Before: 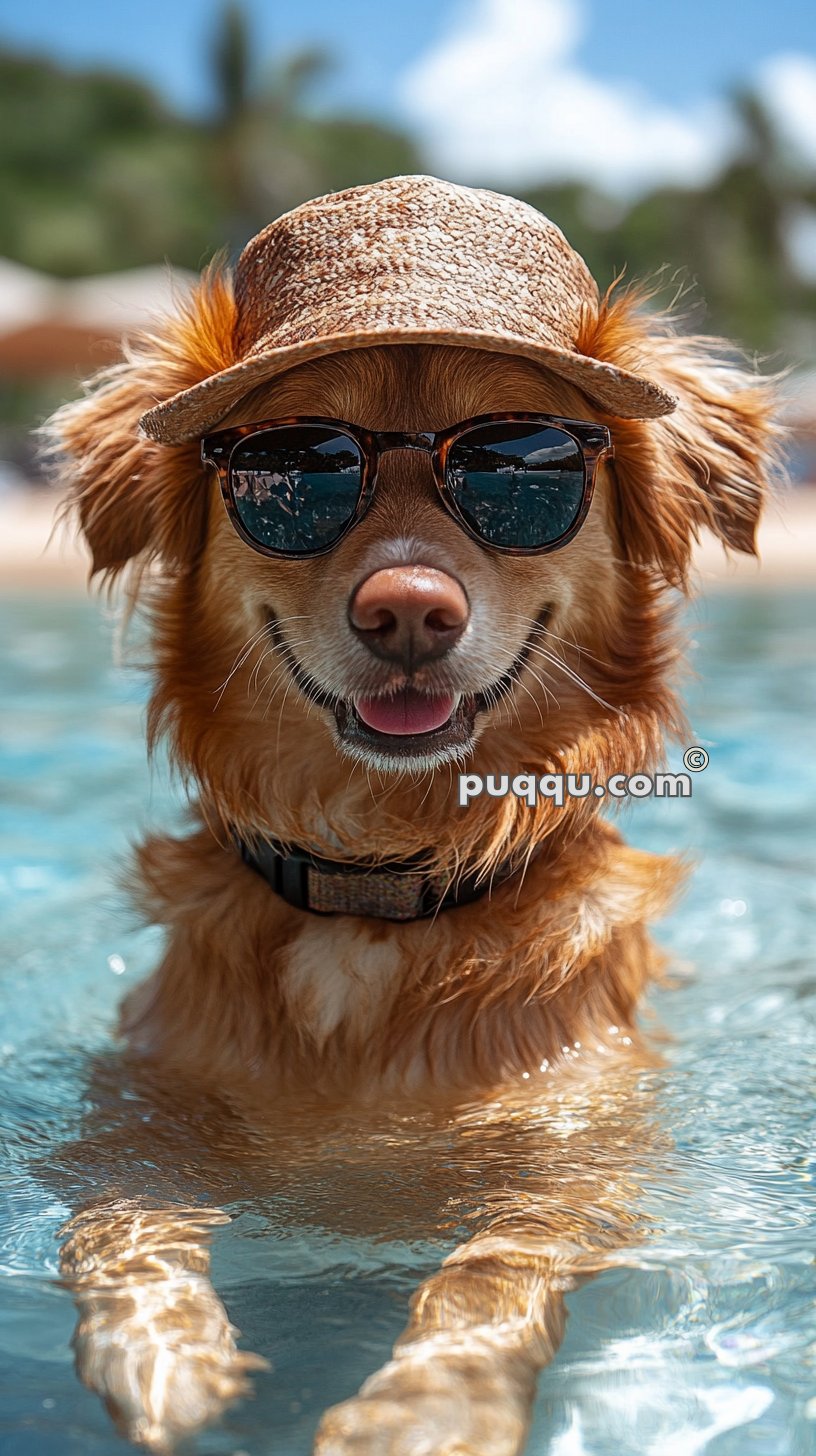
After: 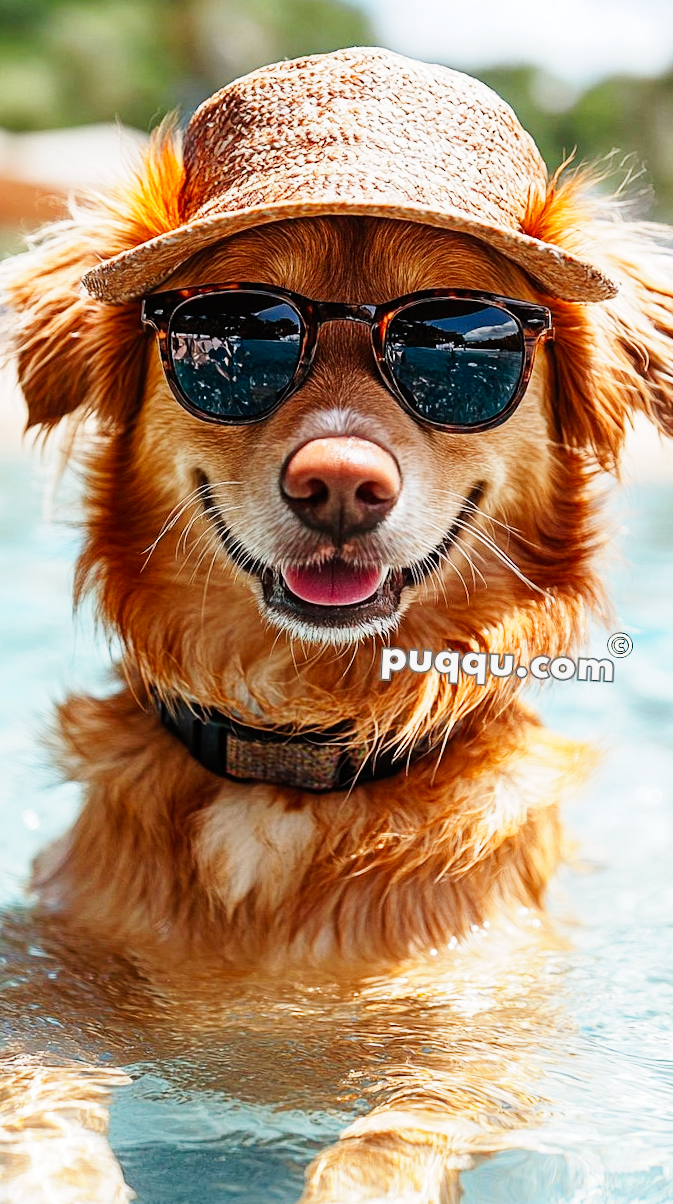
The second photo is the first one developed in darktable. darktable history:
crop and rotate: angle -2.98°, left 5.365%, top 5.172%, right 4.606%, bottom 4.558%
base curve: curves: ch0 [(0, 0) (0, 0.001) (0.001, 0.001) (0.004, 0.002) (0.007, 0.004) (0.015, 0.013) (0.033, 0.045) (0.052, 0.096) (0.075, 0.17) (0.099, 0.241) (0.163, 0.42) (0.219, 0.55) (0.259, 0.616) (0.327, 0.722) (0.365, 0.765) (0.522, 0.873) (0.547, 0.881) (0.689, 0.919) (0.826, 0.952) (1, 1)], preserve colors none
